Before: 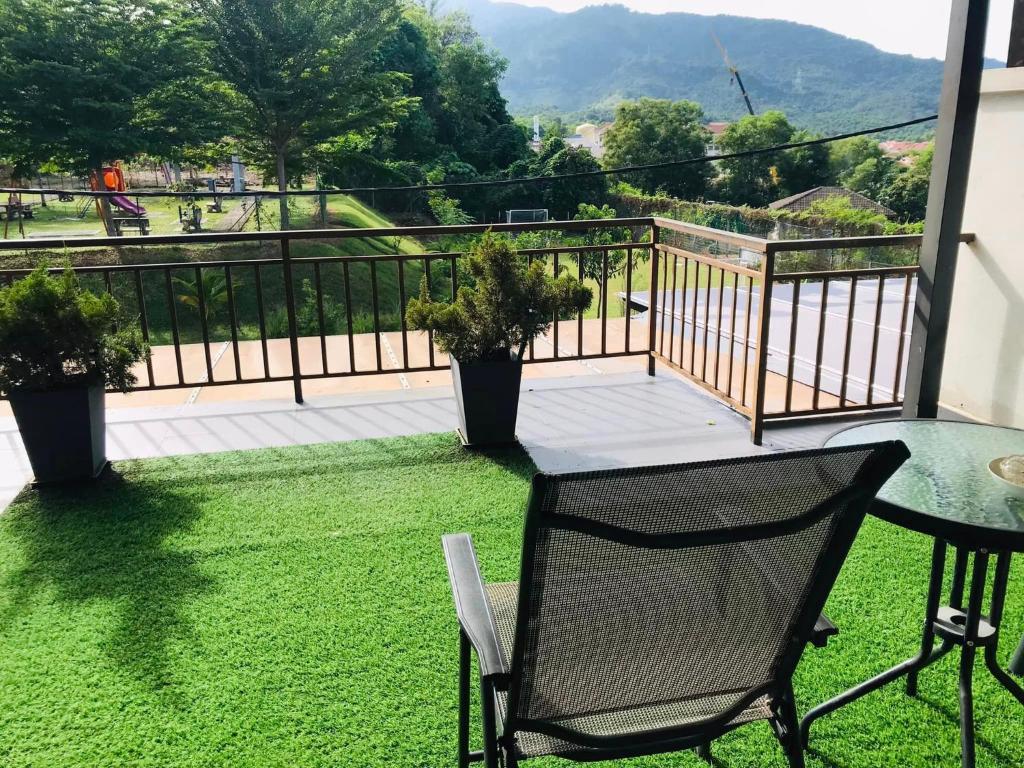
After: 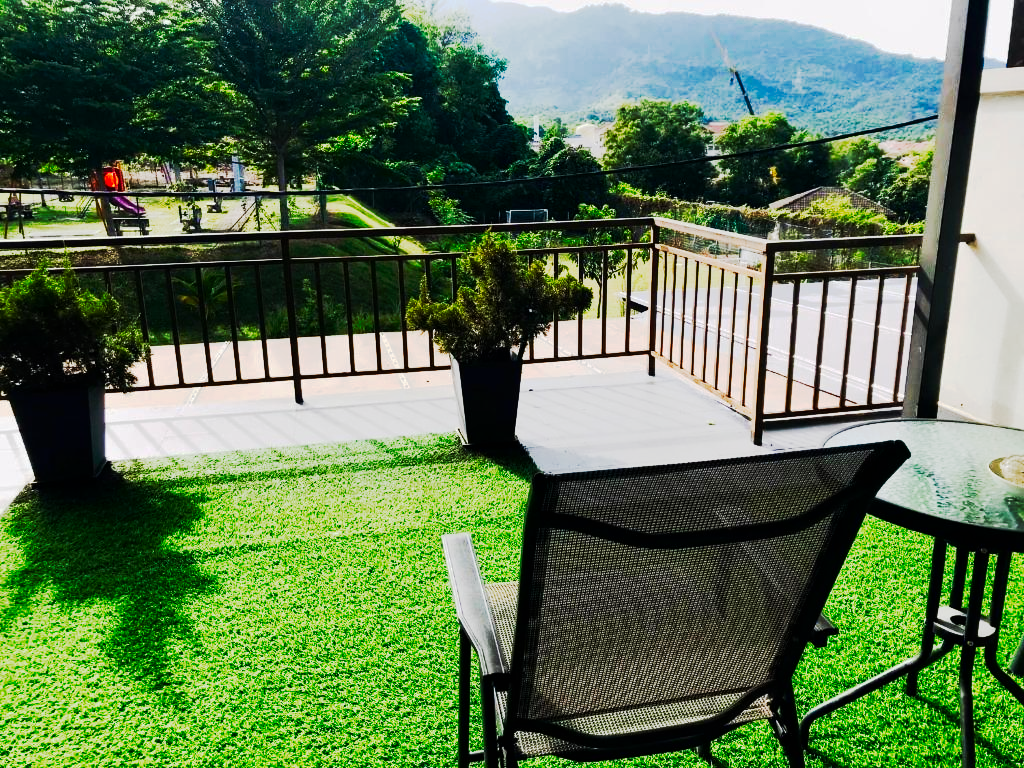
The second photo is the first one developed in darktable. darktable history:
color balance rgb: perceptual saturation grading › global saturation 20%, perceptual saturation grading › highlights -50%, perceptual saturation grading › shadows 30%
tone curve: curves: ch0 [(0, 0) (0.003, 0.002) (0.011, 0.002) (0.025, 0.002) (0.044, 0.007) (0.069, 0.014) (0.1, 0.026) (0.136, 0.04) (0.177, 0.061) (0.224, 0.1) (0.277, 0.151) (0.335, 0.198) (0.399, 0.272) (0.468, 0.387) (0.543, 0.553) (0.623, 0.716) (0.709, 0.8) (0.801, 0.855) (0.898, 0.897) (1, 1)], preserve colors none
